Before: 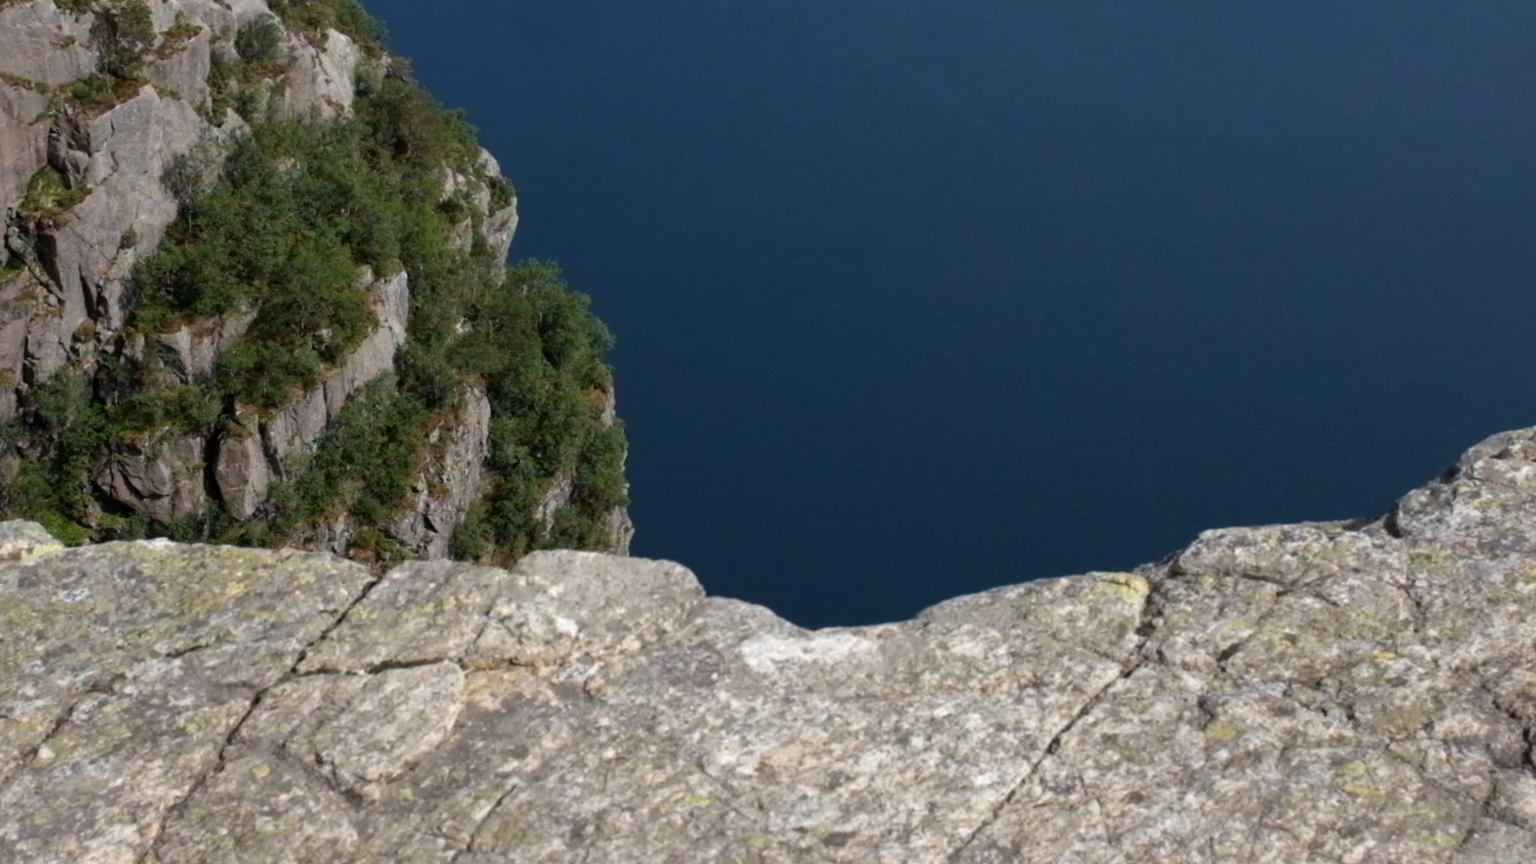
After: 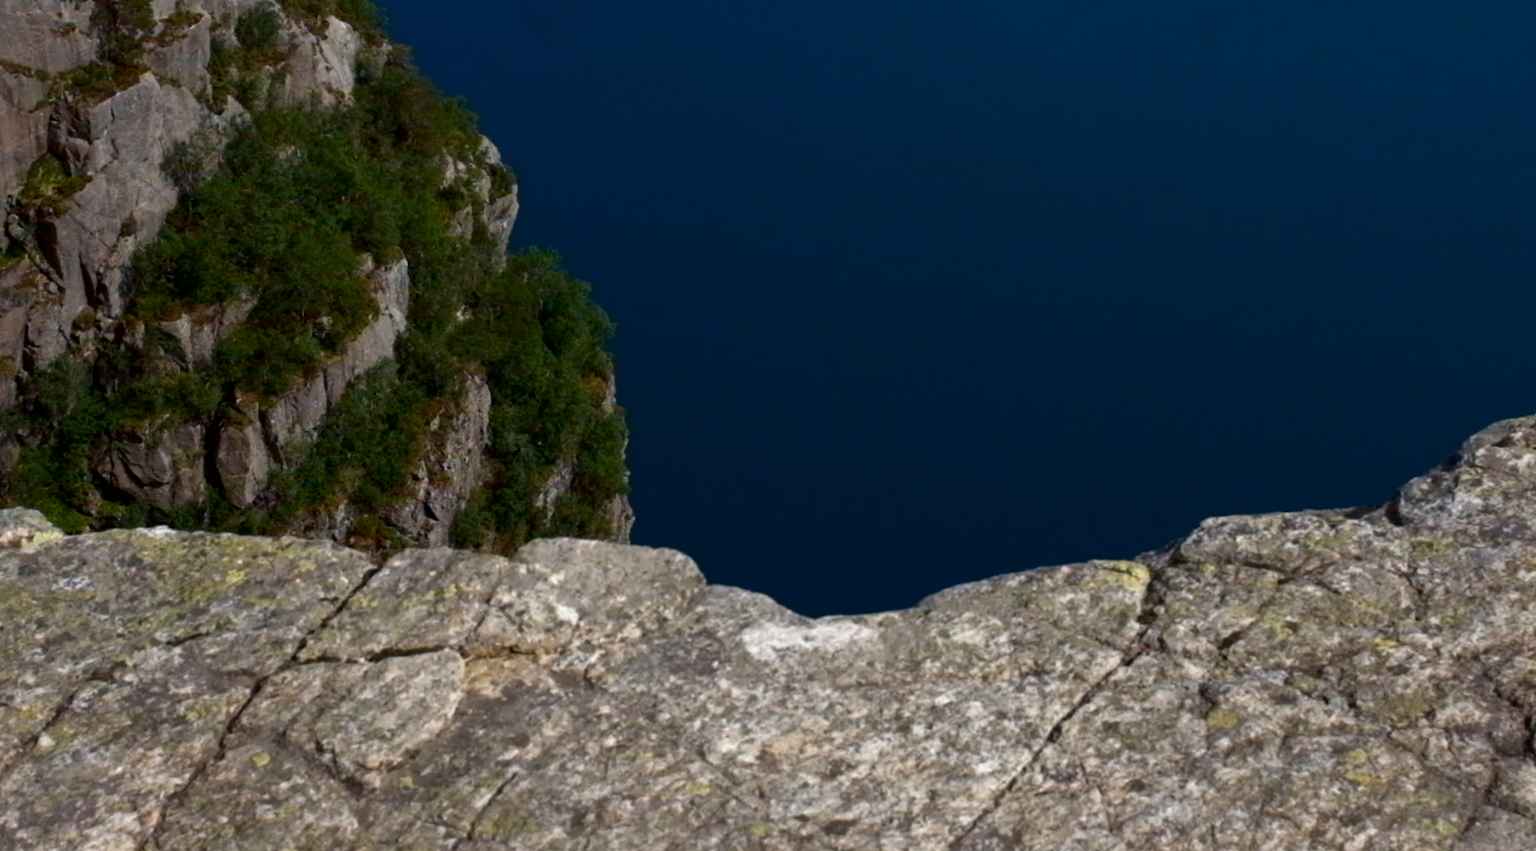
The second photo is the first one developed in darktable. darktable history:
crop: top 1.512%, right 0.102%
contrast brightness saturation: brightness -0.25, saturation 0.196
